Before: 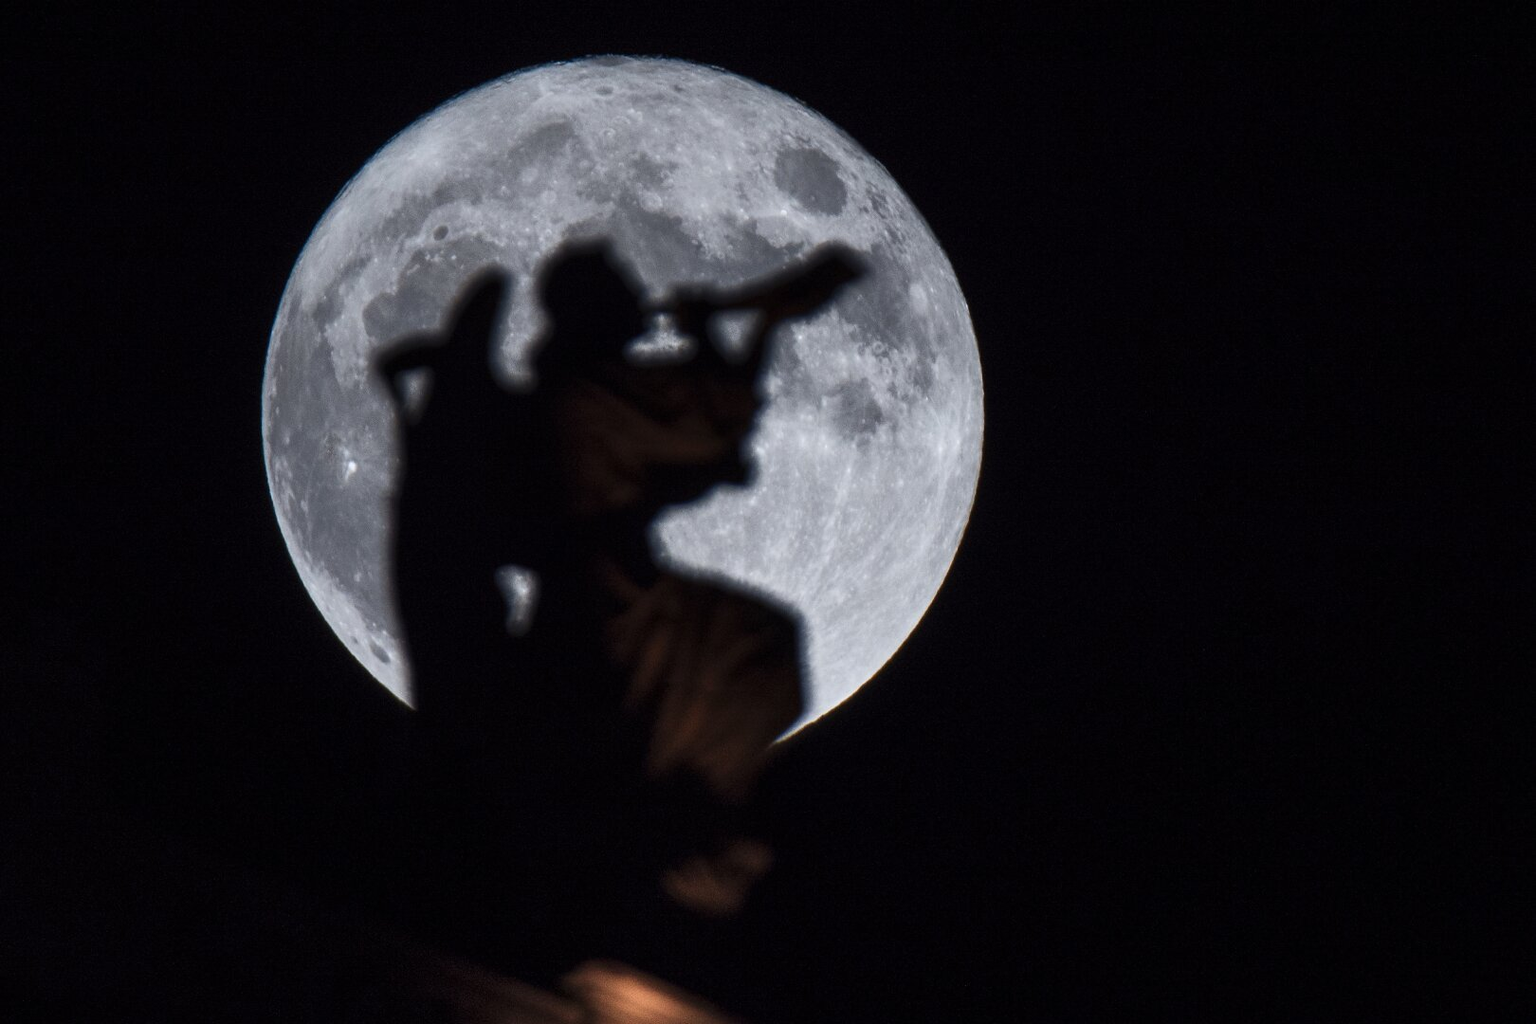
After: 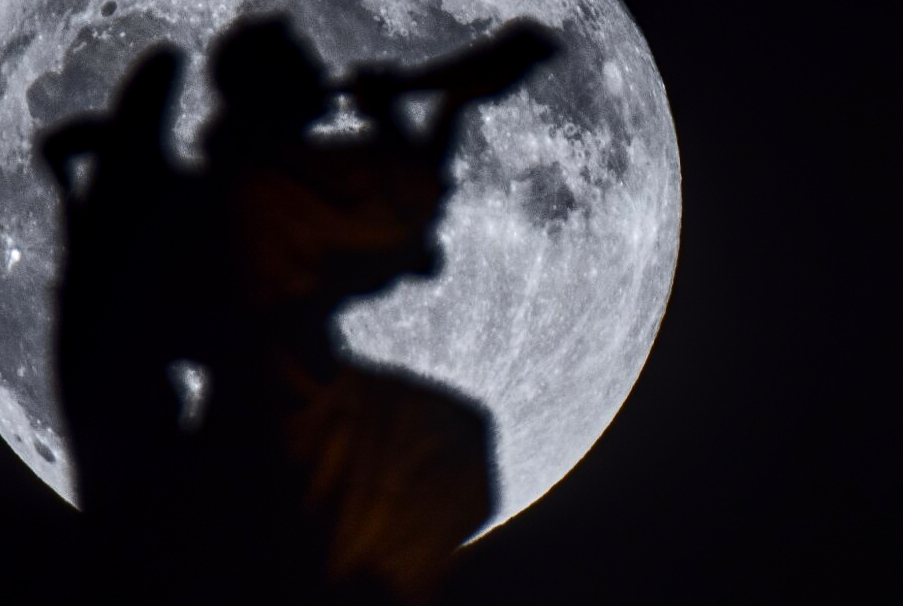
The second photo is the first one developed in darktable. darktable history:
contrast brightness saturation: contrast 0.196, brightness -0.103, saturation 0.097
local contrast: on, module defaults
crop and rotate: left 22.033%, top 21.98%, right 22.183%, bottom 21.881%
